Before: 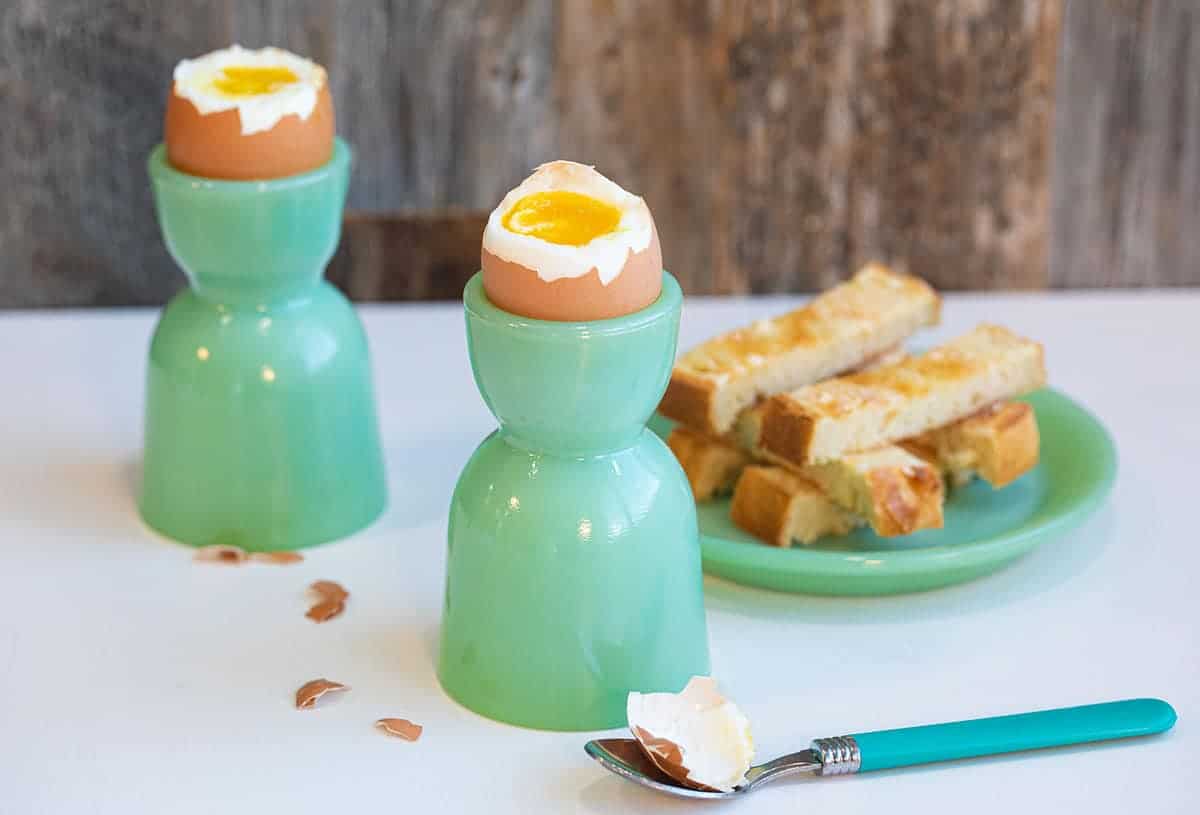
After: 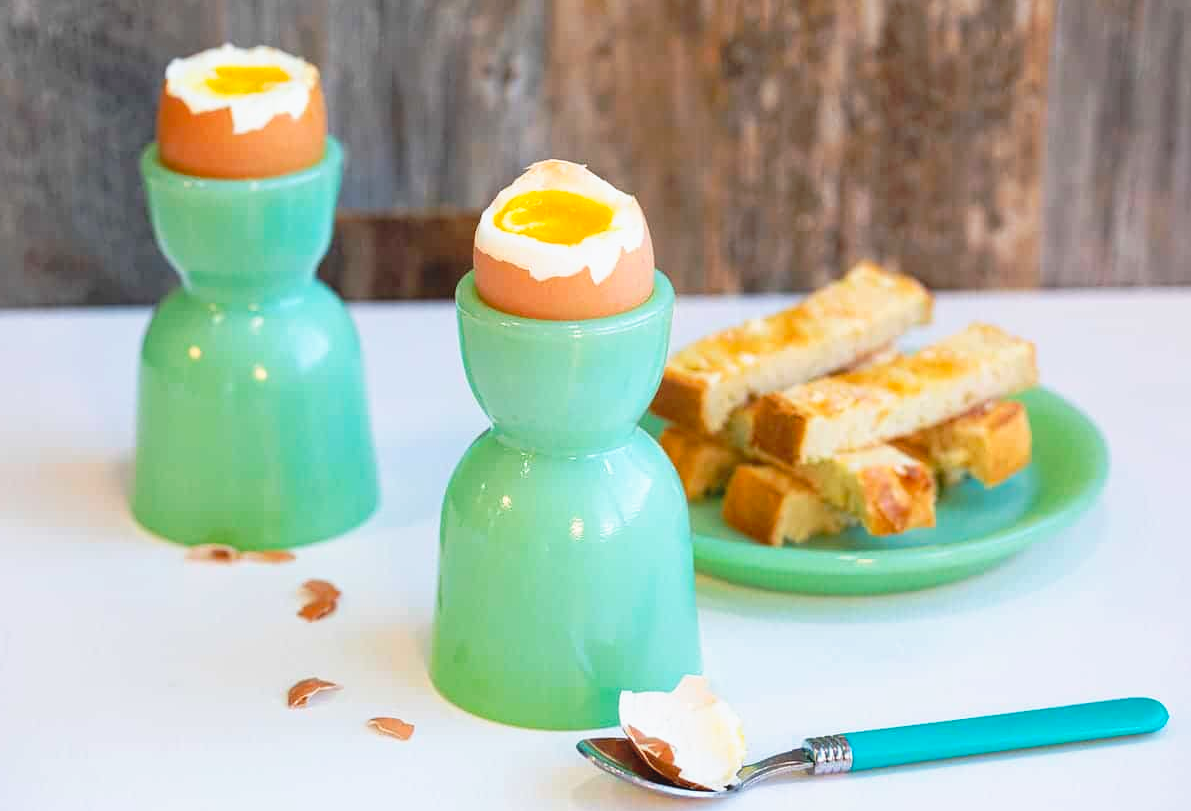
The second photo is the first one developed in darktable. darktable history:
crop and rotate: left 0.722%, top 0.147%, bottom 0.273%
tone curve: curves: ch0 [(0, 0) (0.003, 0.047) (0.011, 0.047) (0.025, 0.047) (0.044, 0.049) (0.069, 0.051) (0.1, 0.062) (0.136, 0.086) (0.177, 0.125) (0.224, 0.178) (0.277, 0.246) (0.335, 0.324) (0.399, 0.407) (0.468, 0.48) (0.543, 0.57) (0.623, 0.675) (0.709, 0.772) (0.801, 0.876) (0.898, 0.963) (1, 1)], preserve colors none
contrast brightness saturation: contrast -0.1, brightness 0.042, saturation 0.084
